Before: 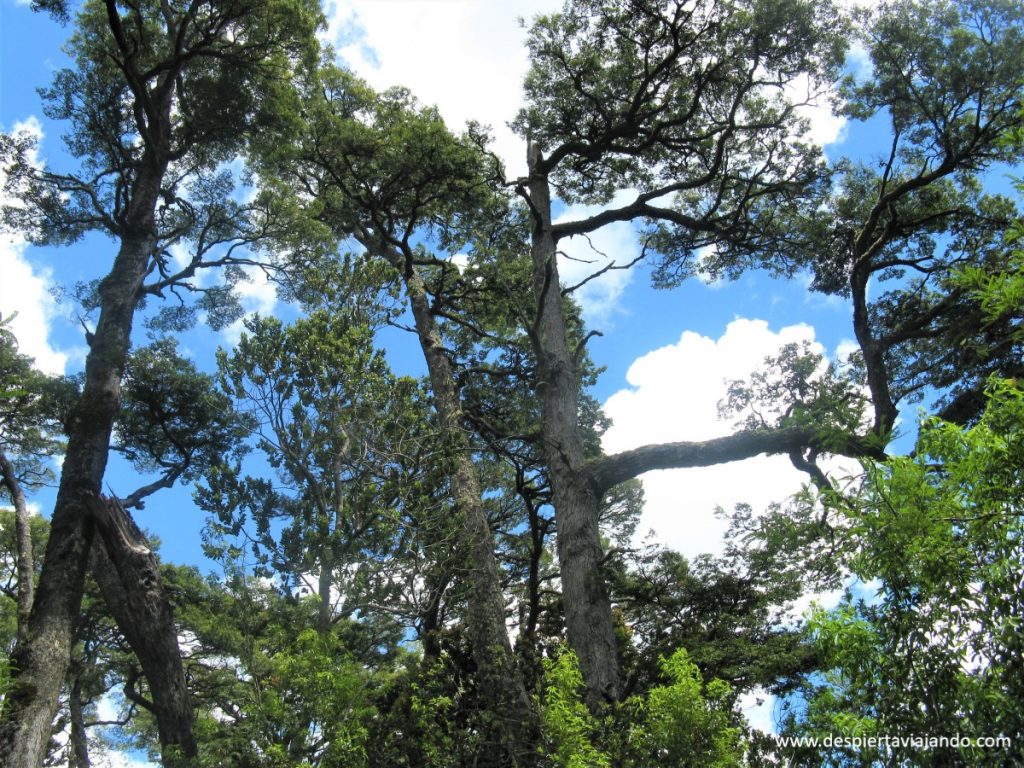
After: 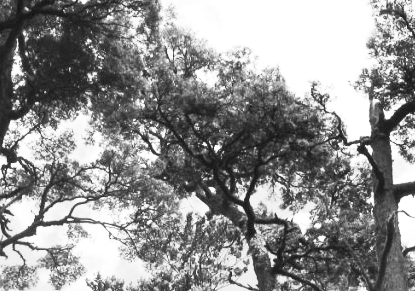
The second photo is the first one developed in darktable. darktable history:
contrast brightness saturation: contrast 0.57, brightness 0.57, saturation -0.34
color zones: curves: ch1 [(0, -0.014) (0.143, -0.013) (0.286, -0.013) (0.429, -0.016) (0.571, -0.019) (0.714, -0.015) (0.857, 0.002) (1, -0.014)]
crop: left 15.452%, top 5.459%, right 43.956%, bottom 56.62%
